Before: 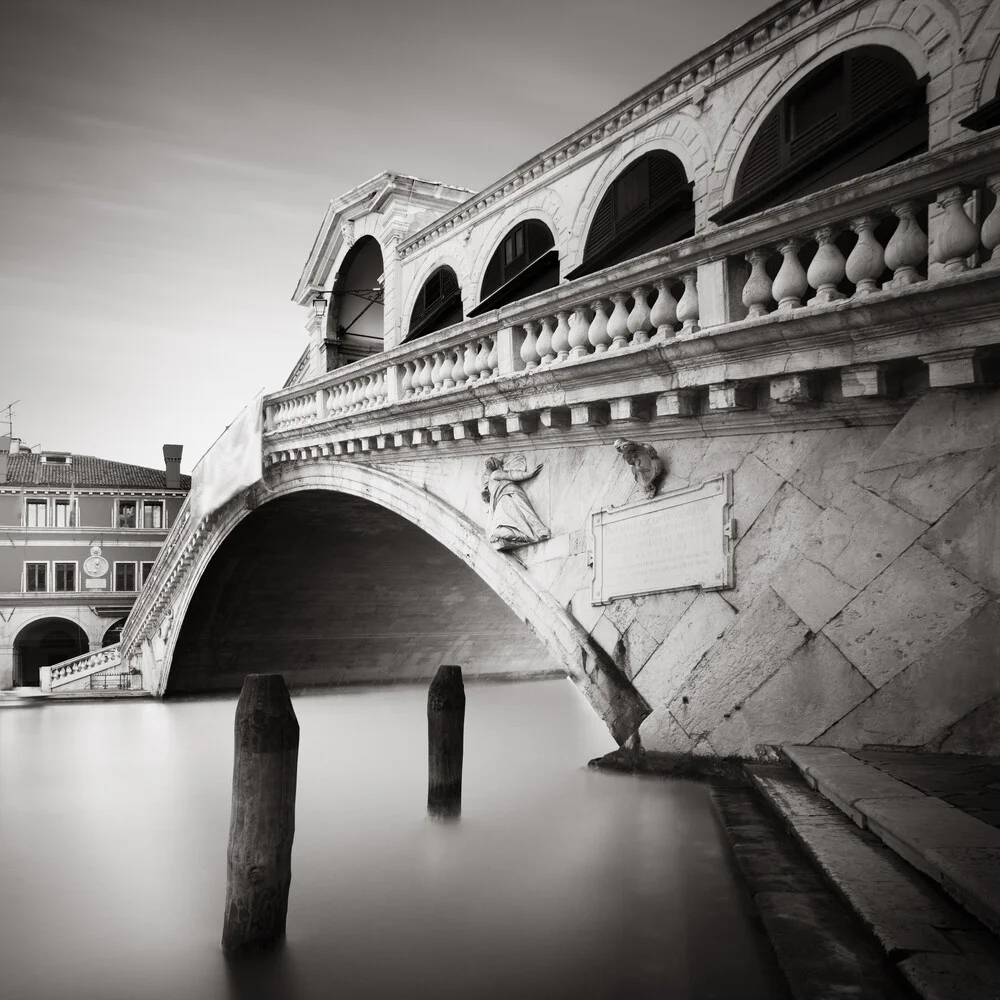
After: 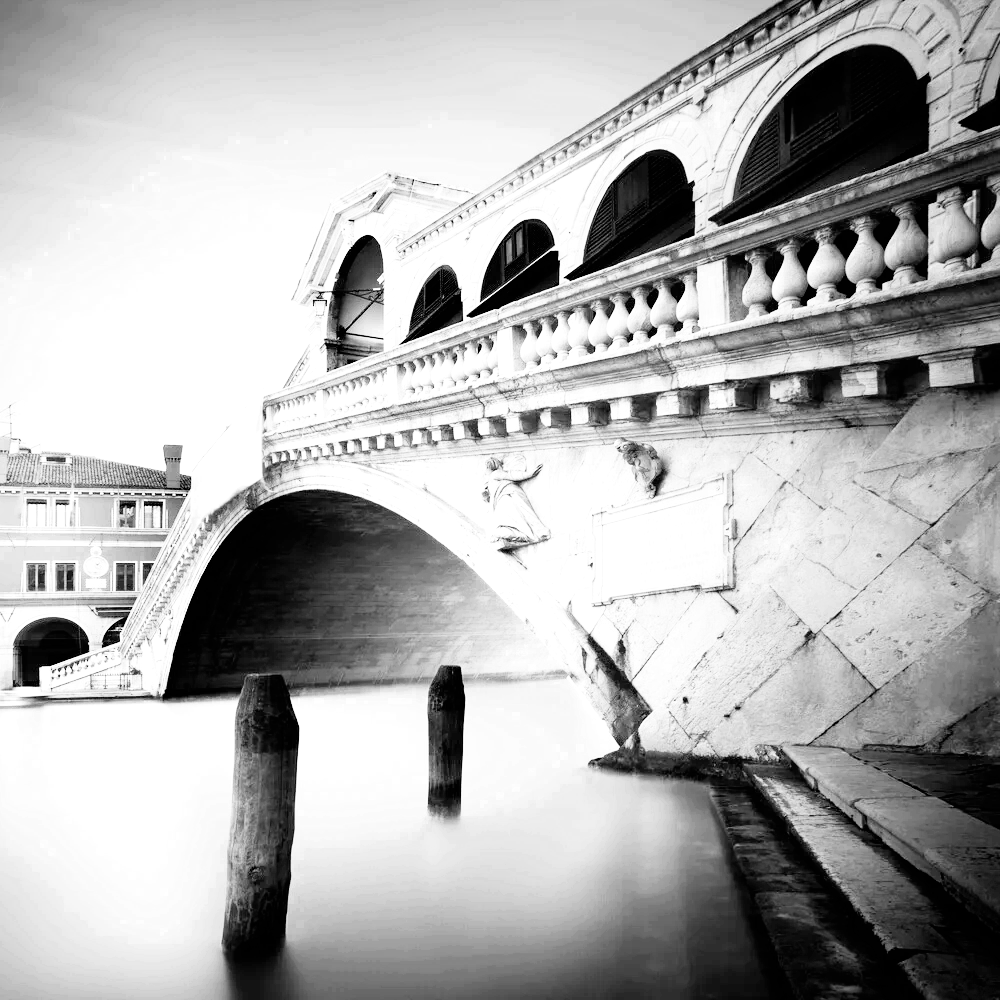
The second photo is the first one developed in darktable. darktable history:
exposure: exposure 2.25 EV, compensate highlight preservation false
filmic rgb: black relative exposure -5 EV, hardness 2.88, contrast 1.3, highlights saturation mix -30%
color zones: curves: ch0 [(0.002, 0.429) (0.121, 0.212) (0.198, 0.113) (0.276, 0.344) (0.331, 0.541) (0.41, 0.56) (0.482, 0.289) (0.619, 0.227) (0.721, 0.18) (0.821, 0.435) (0.928, 0.555) (1, 0.587)]; ch1 [(0, 0) (0.143, 0) (0.286, 0) (0.429, 0) (0.571, 0) (0.714, 0) (0.857, 0)]
color balance rgb: perceptual saturation grading › global saturation 25%, global vibrance 20%
